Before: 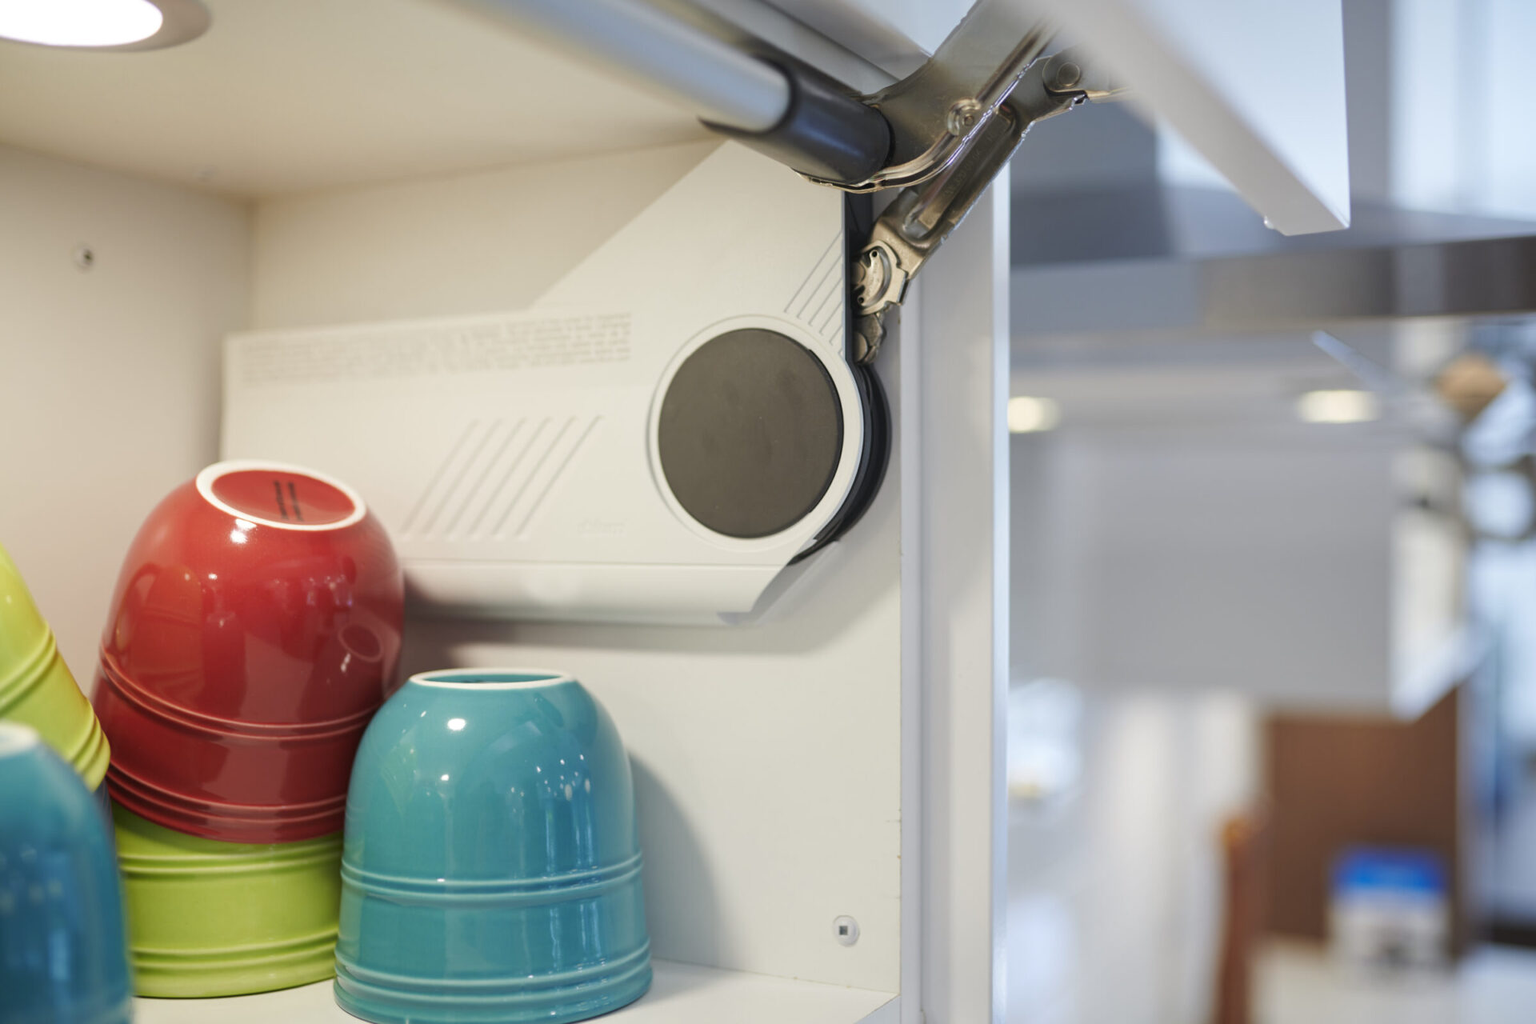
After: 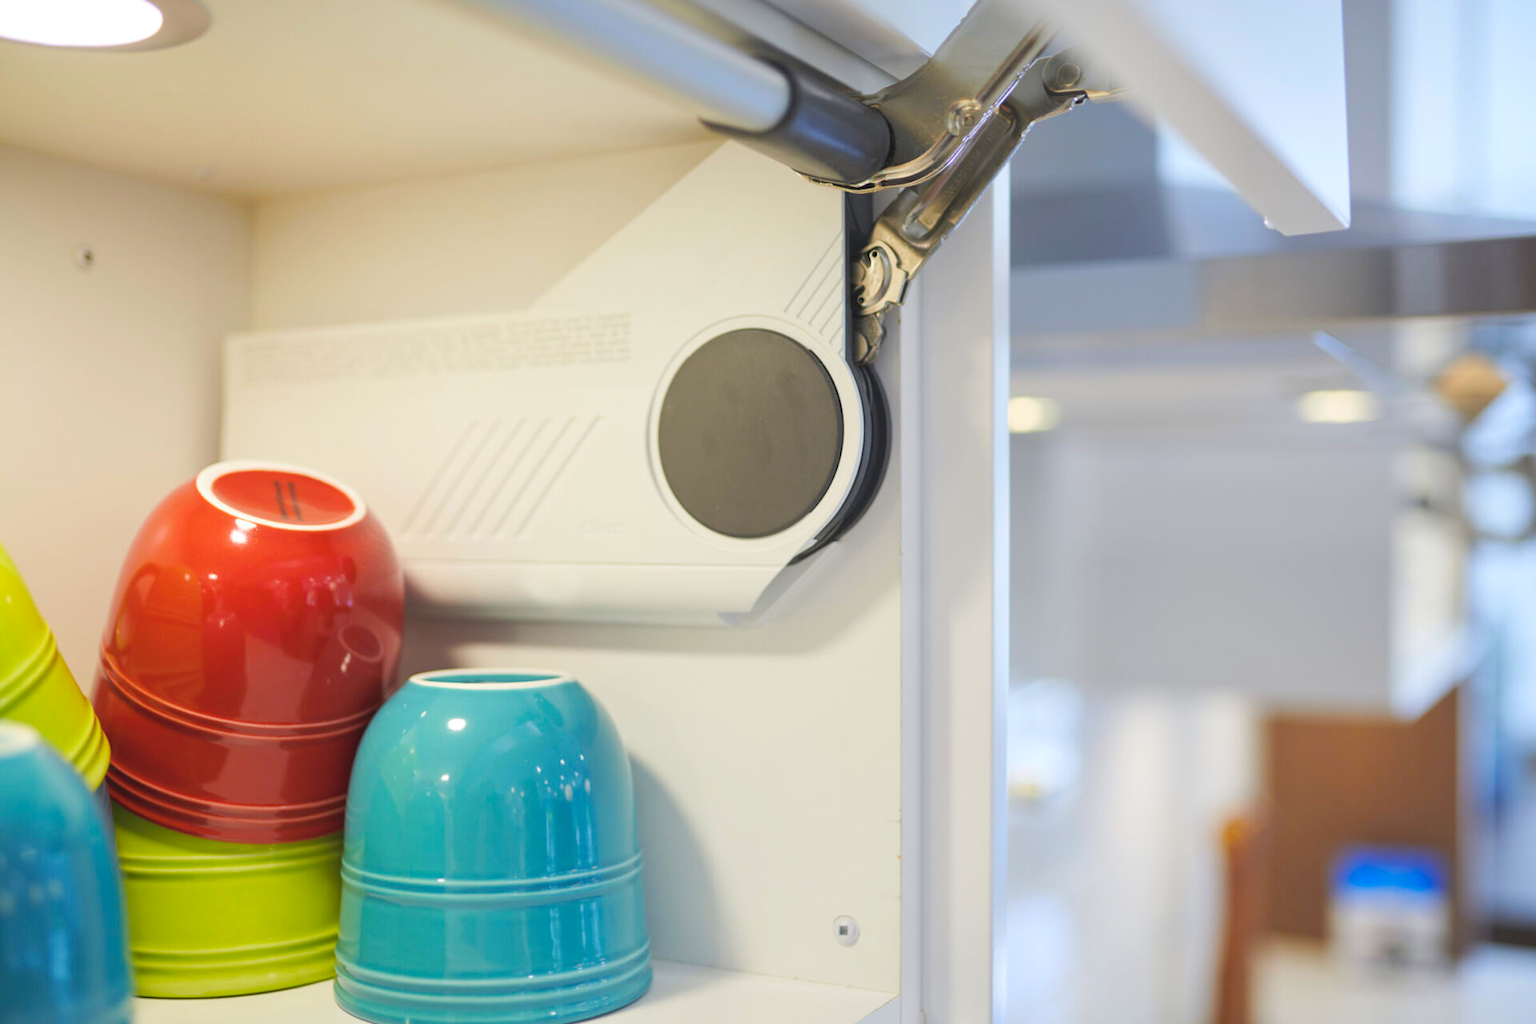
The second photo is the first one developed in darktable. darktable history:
color balance rgb: linear chroma grading › global chroma 15%, perceptual saturation grading › global saturation 30%
contrast brightness saturation: brightness 0.15
